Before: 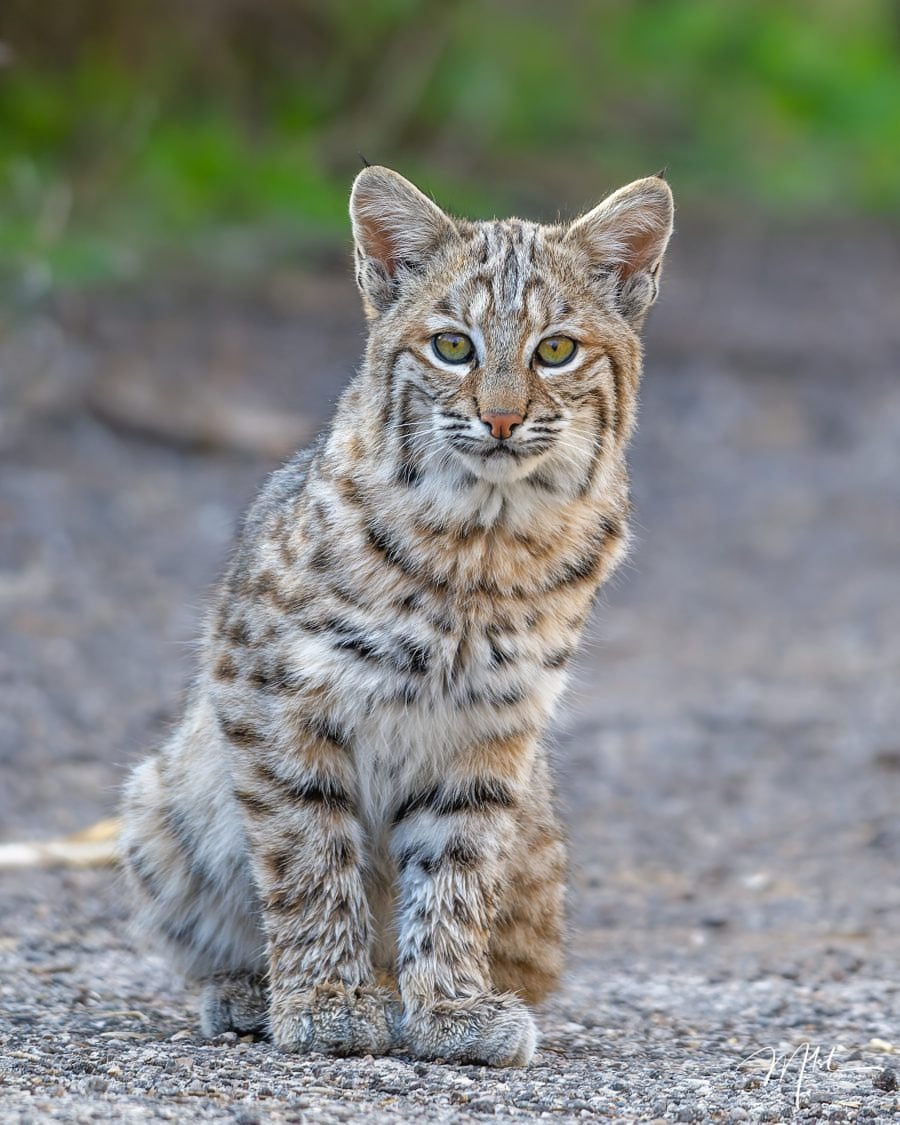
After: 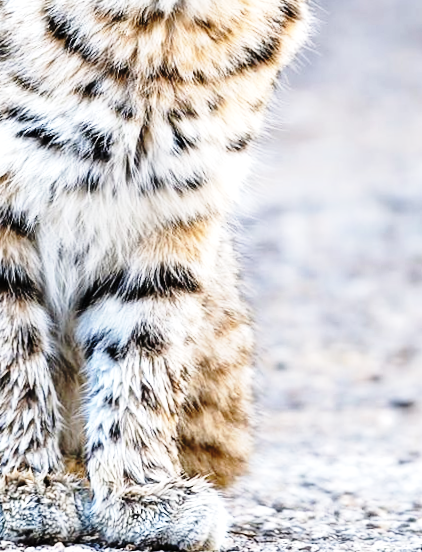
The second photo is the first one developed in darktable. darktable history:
crop: left 35.976%, top 45.819%, right 18.162%, bottom 5.807%
rotate and perspective: rotation -1.17°, automatic cropping off
base curve: curves: ch0 [(0, 0) (0.04, 0.03) (0.133, 0.232) (0.448, 0.748) (0.843, 0.968) (1, 1)], preserve colors none
tone equalizer: -8 EV -0.75 EV, -7 EV -0.7 EV, -6 EV -0.6 EV, -5 EV -0.4 EV, -3 EV 0.4 EV, -2 EV 0.6 EV, -1 EV 0.7 EV, +0 EV 0.75 EV, edges refinement/feathering 500, mask exposure compensation -1.57 EV, preserve details no
